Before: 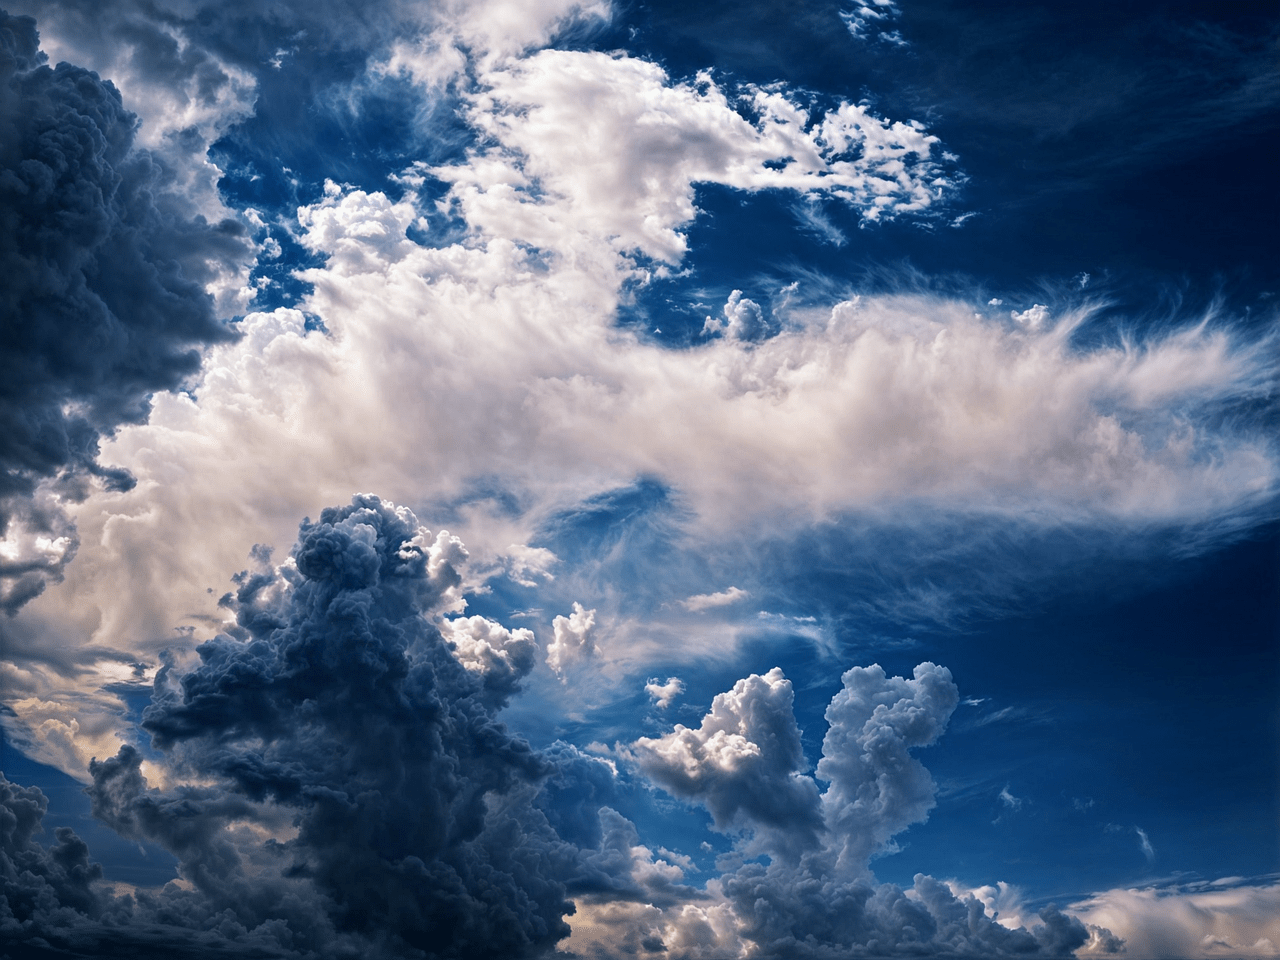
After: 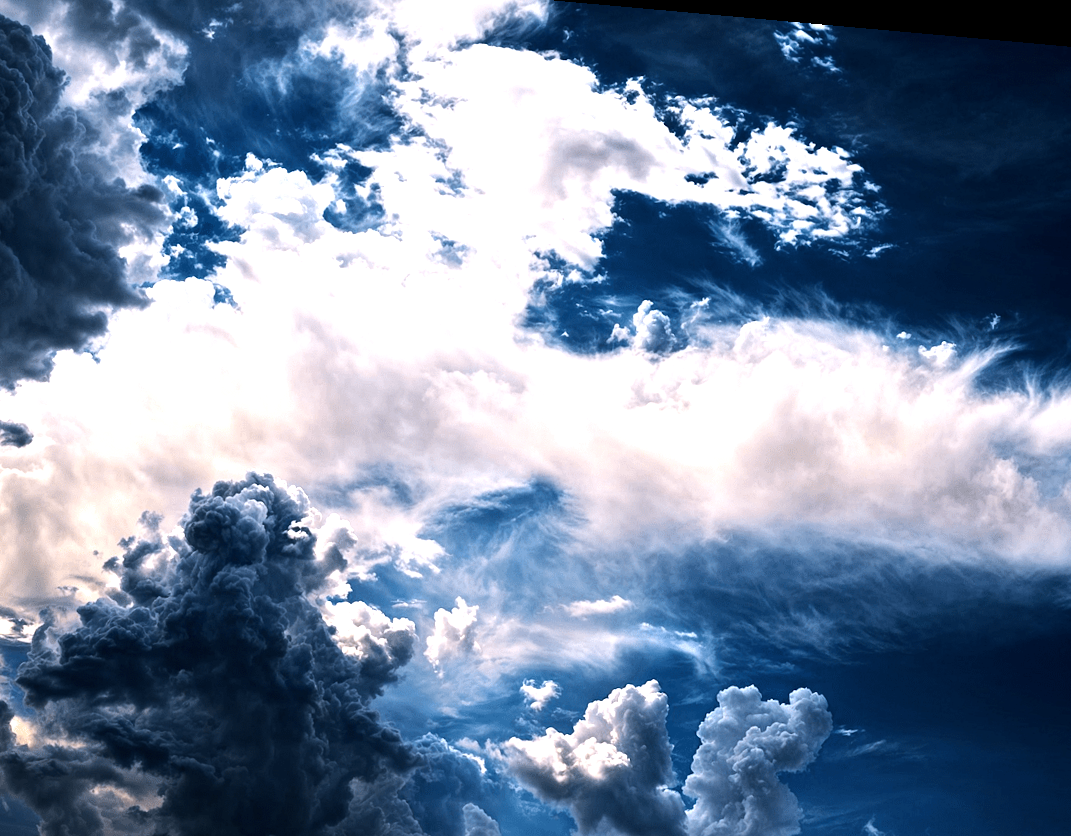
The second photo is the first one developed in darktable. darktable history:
rotate and perspective: rotation 5.12°, automatic cropping off
tone equalizer: -8 EV -1.08 EV, -7 EV -1.01 EV, -6 EV -0.867 EV, -5 EV -0.578 EV, -3 EV 0.578 EV, -2 EV 0.867 EV, -1 EV 1.01 EV, +0 EV 1.08 EV, edges refinement/feathering 500, mask exposure compensation -1.57 EV, preserve details no
white balance: emerald 1
crop and rotate: left 10.77%, top 5.1%, right 10.41%, bottom 16.76%
